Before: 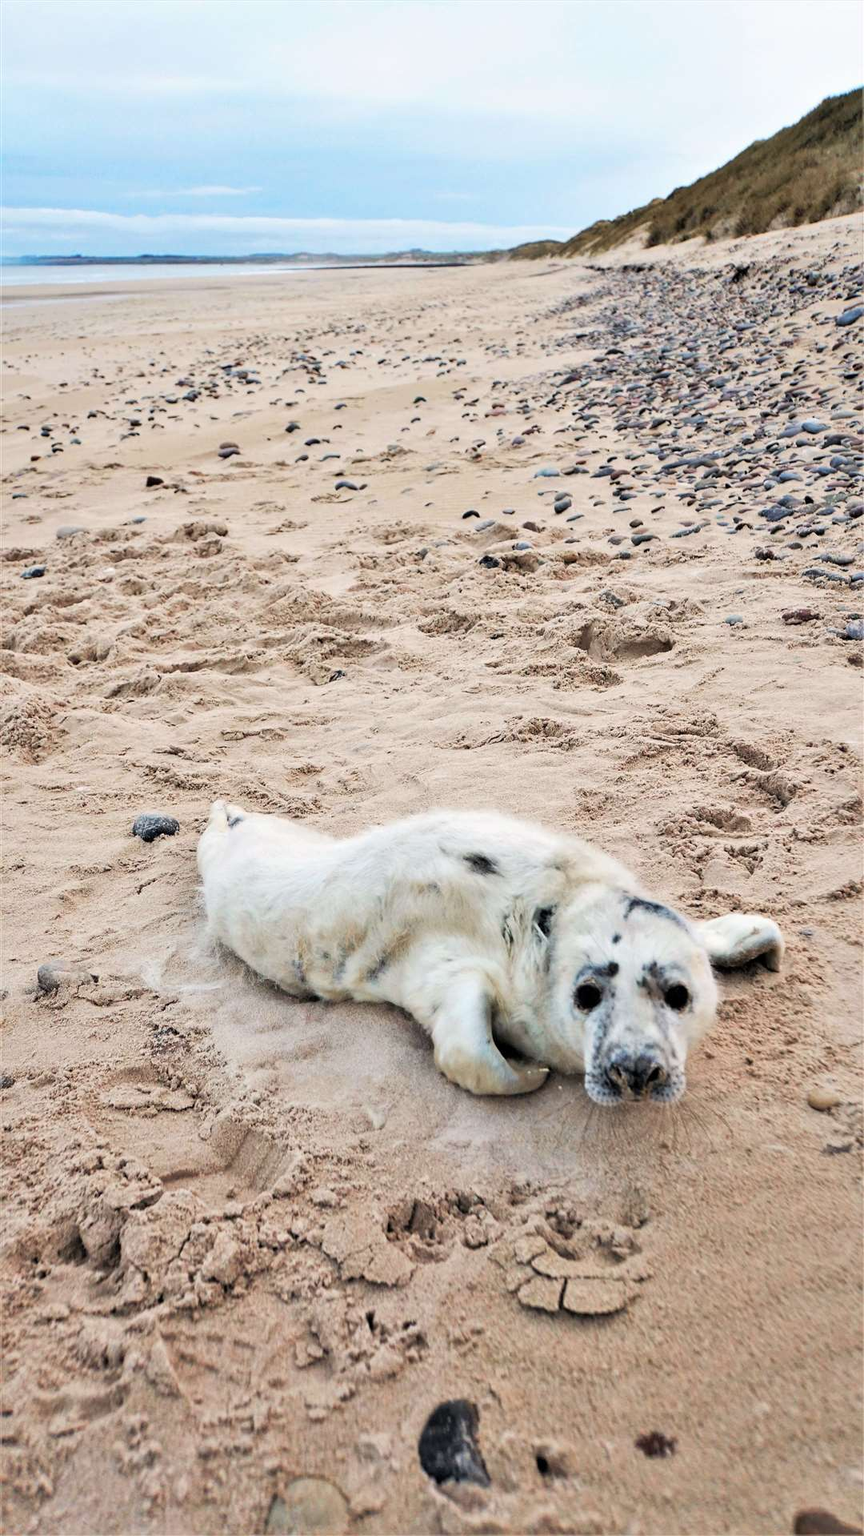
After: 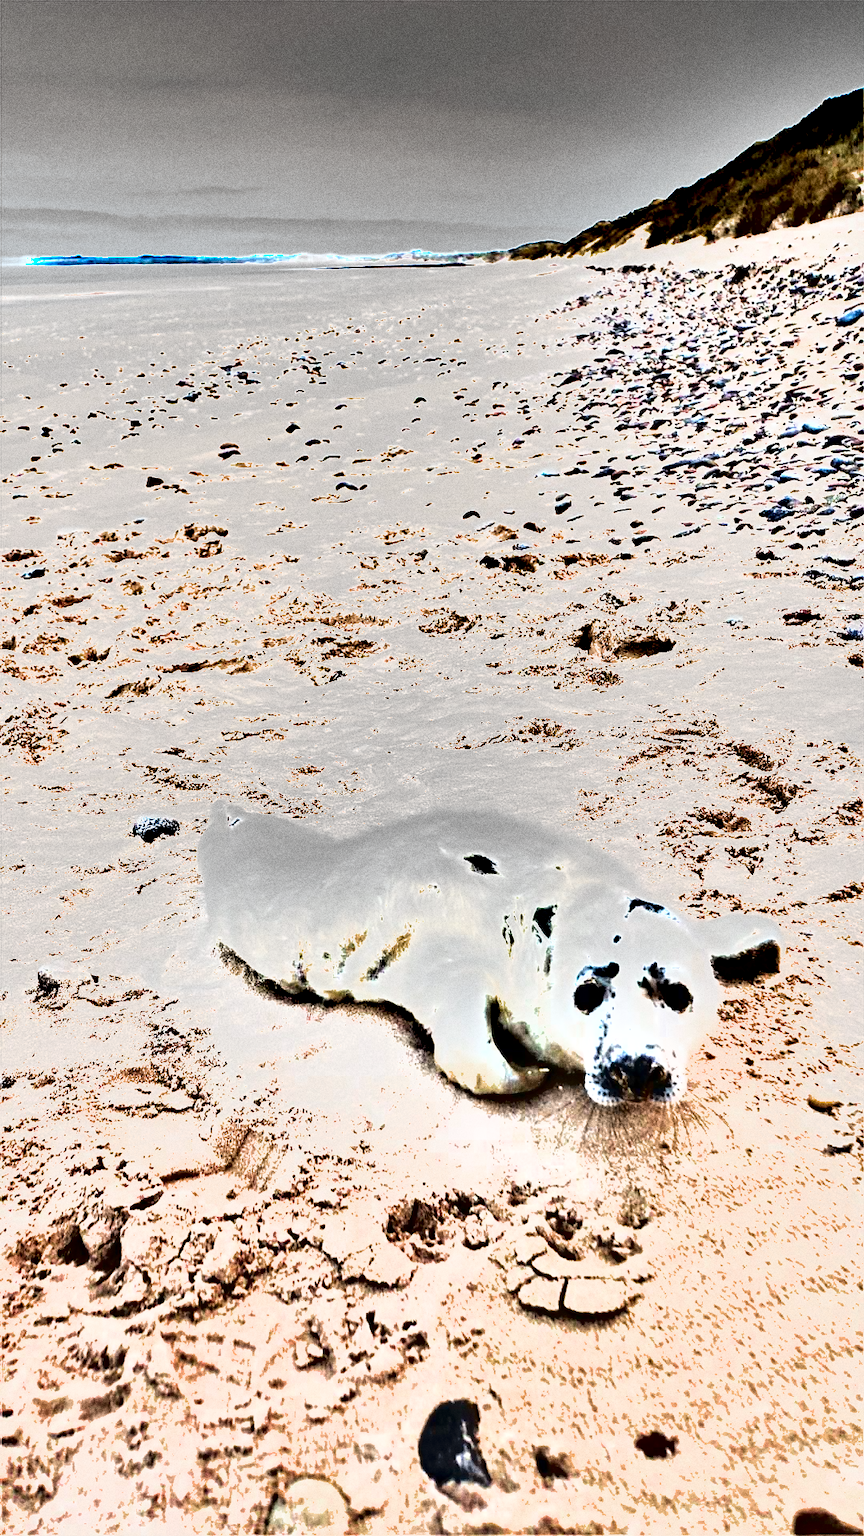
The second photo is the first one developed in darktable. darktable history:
color zones: curves: ch0 [(0.27, 0.396) (0.563, 0.504) (0.75, 0.5) (0.787, 0.307)]
exposure: black level correction 0.001, exposure 1.735 EV, compensate highlight preservation false
shadows and highlights: shadows 32.83, highlights -47.7, soften with gaussian
grain: coarseness 0.09 ISO, strength 40%
contrast brightness saturation: brightness -0.09
